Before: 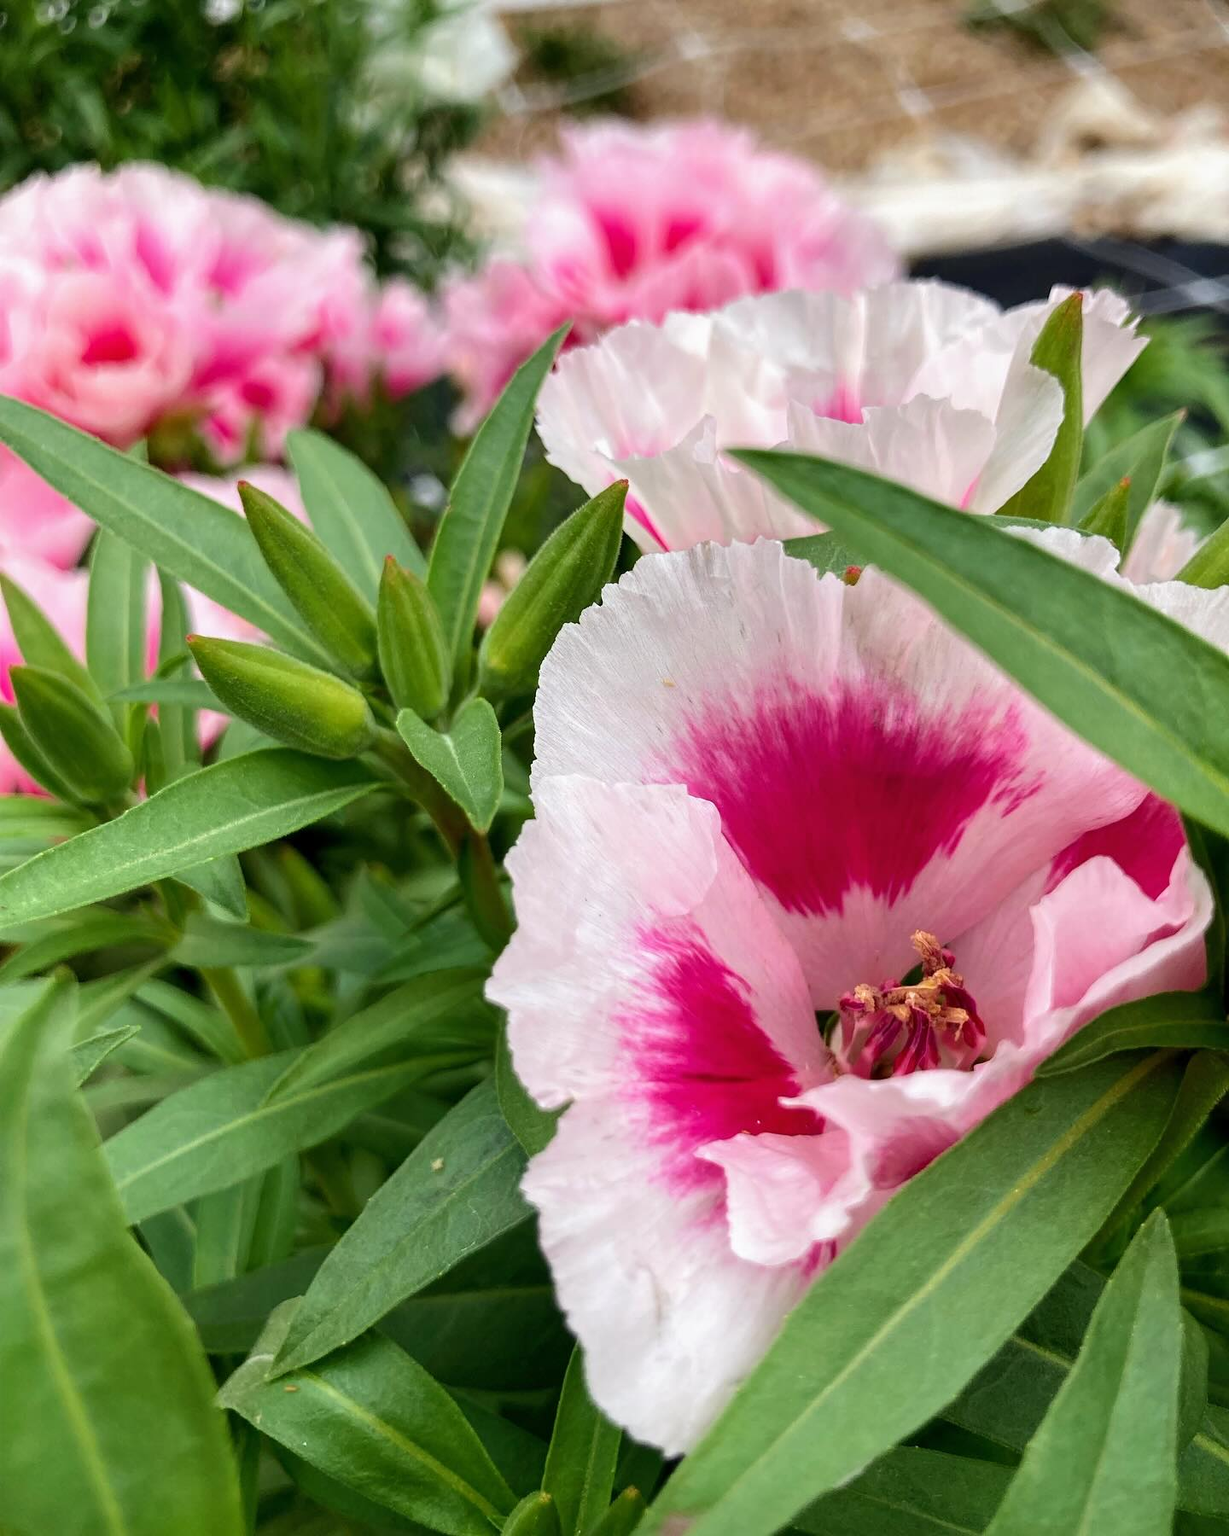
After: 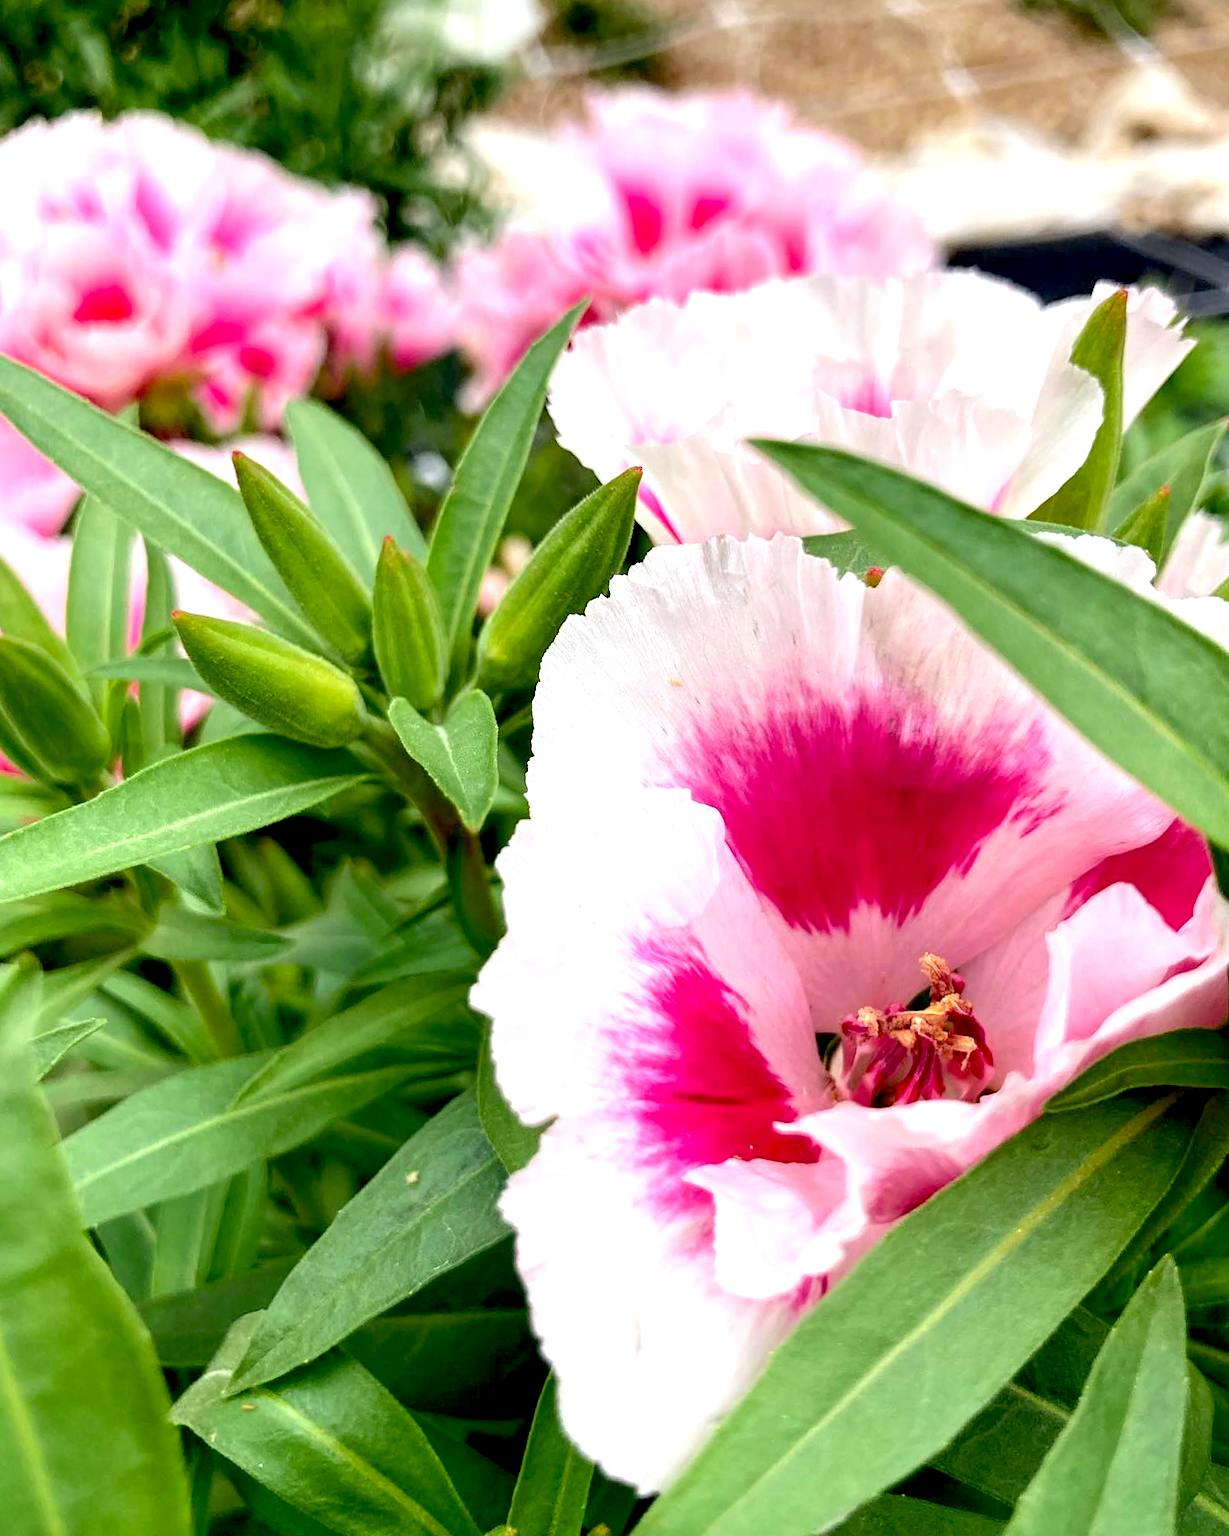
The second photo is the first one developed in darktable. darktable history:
crop and rotate: angle -2.38°
exposure: black level correction 0.012, exposure 0.7 EV, compensate exposure bias true, compensate highlight preservation false
